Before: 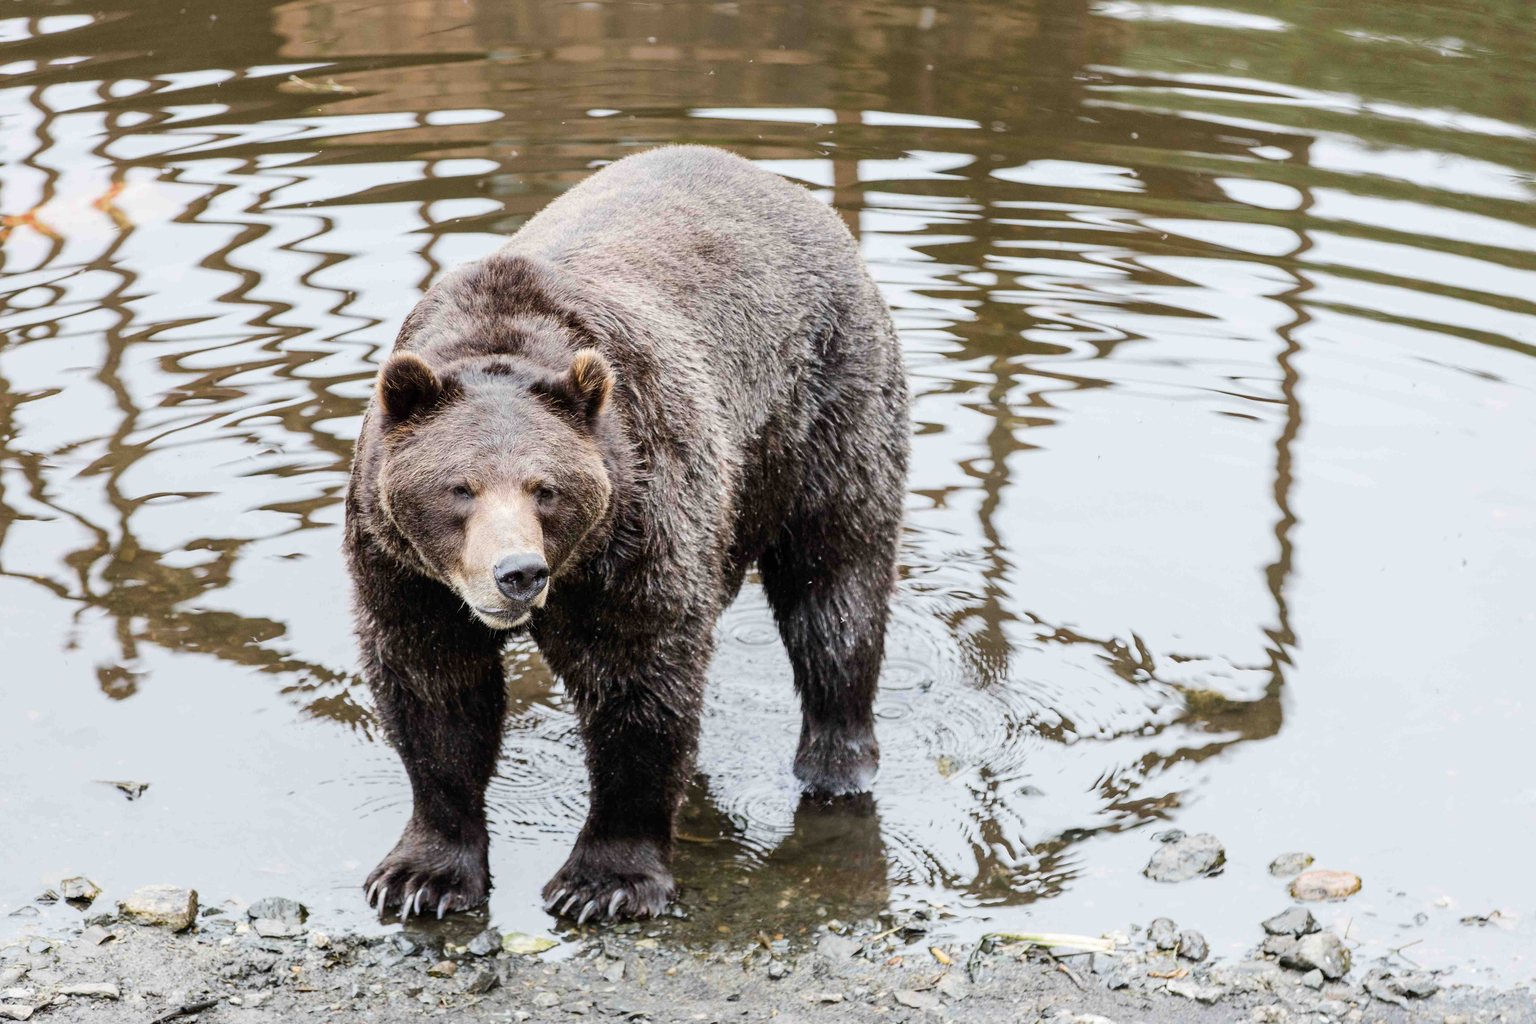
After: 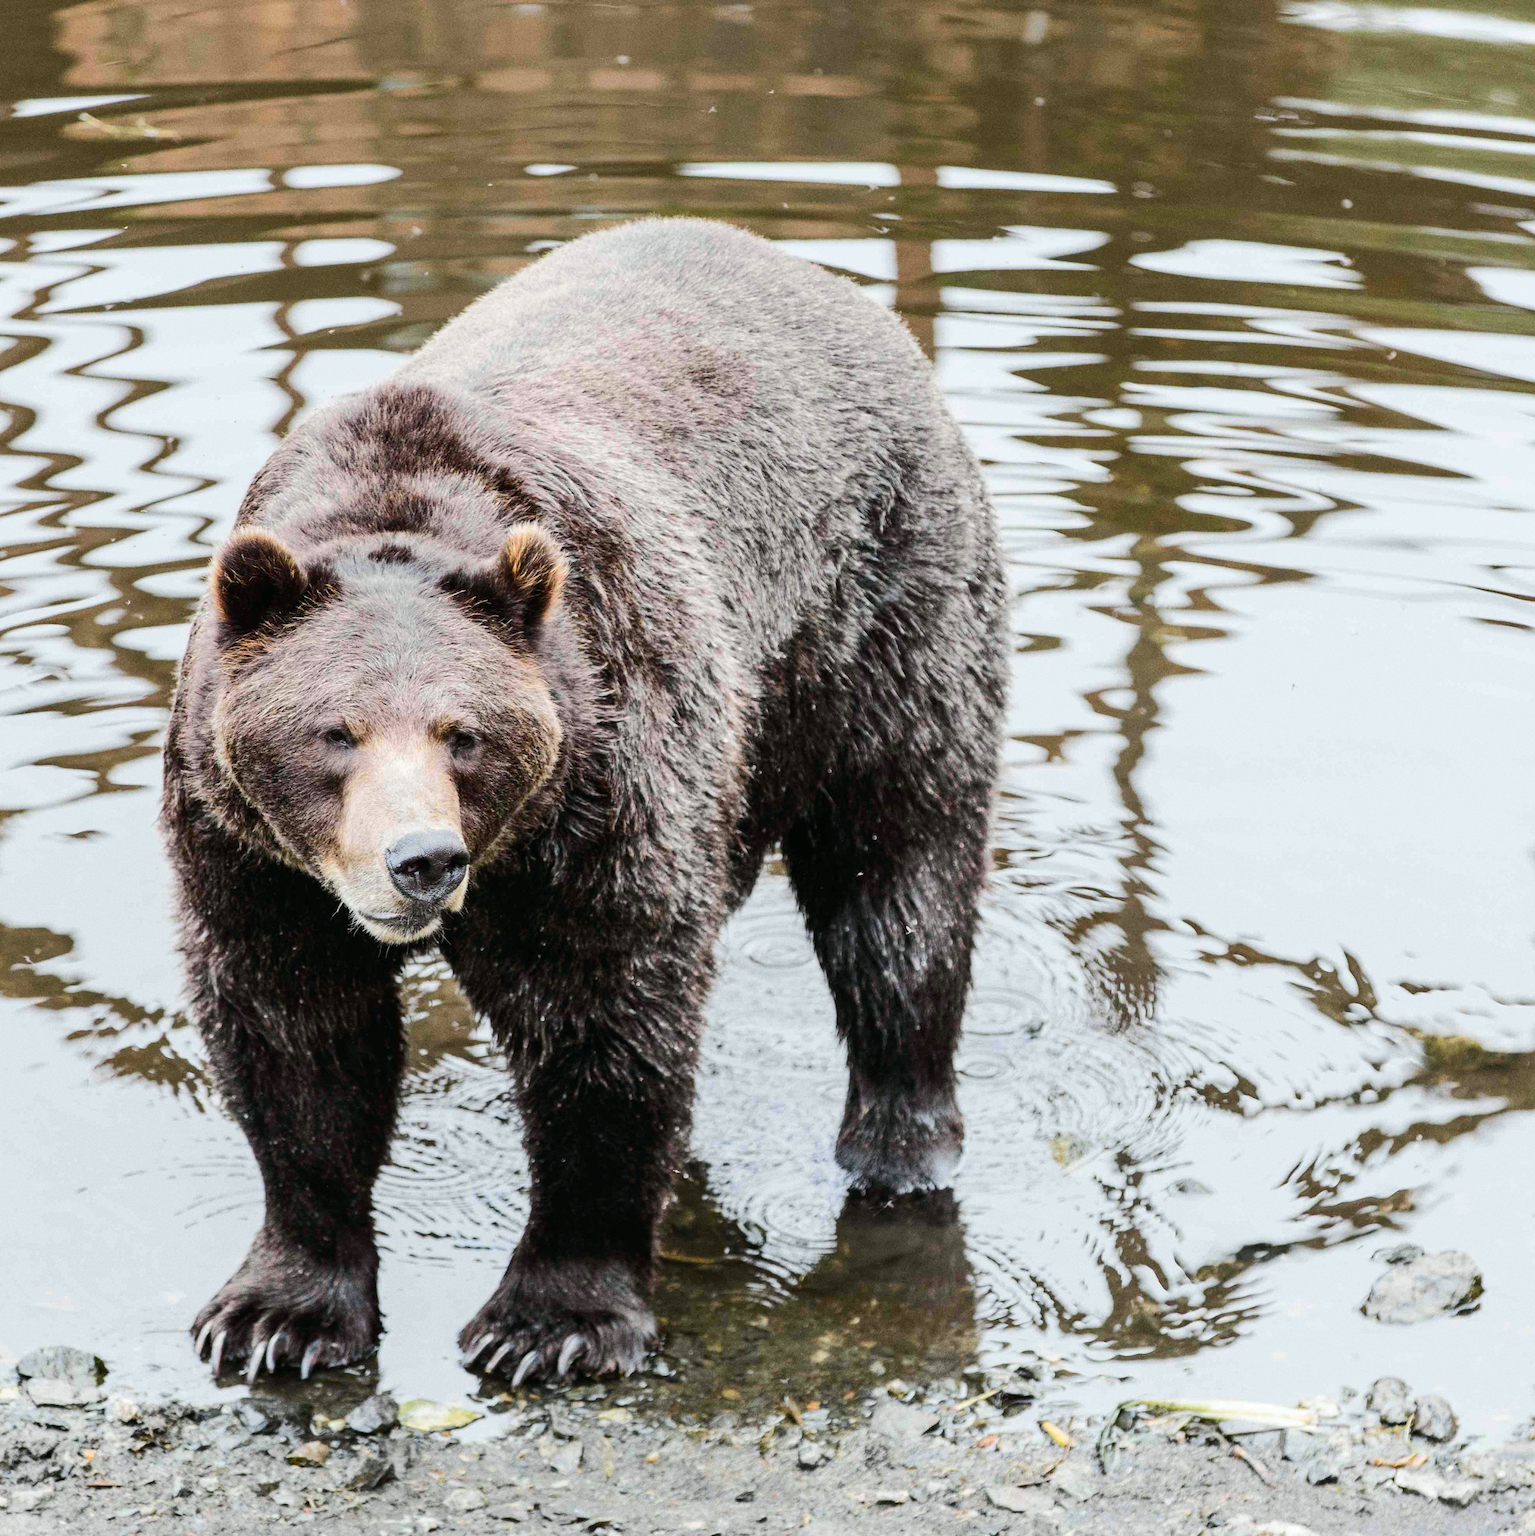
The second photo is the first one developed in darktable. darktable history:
crop: left 15.419%, right 17.914%
shadows and highlights: radius 334.93, shadows 63.48, highlights 6.06, compress 87.7%, highlights color adjustment 39.73%, soften with gaussian
grain: coarseness 0.09 ISO
tone curve: curves: ch0 [(0, 0.01) (0.037, 0.032) (0.131, 0.108) (0.275, 0.256) (0.483, 0.512) (0.61, 0.665) (0.696, 0.742) (0.792, 0.819) (0.911, 0.925) (0.997, 0.995)]; ch1 [(0, 0) (0.301, 0.3) (0.423, 0.421) (0.492, 0.488) (0.507, 0.503) (0.53, 0.532) (0.573, 0.586) (0.683, 0.702) (0.746, 0.77) (1, 1)]; ch2 [(0, 0) (0.246, 0.233) (0.36, 0.352) (0.415, 0.415) (0.485, 0.487) (0.502, 0.504) (0.525, 0.518) (0.539, 0.539) (0.587, 0.594) (0.636, 0.652) (0.711, 0.729) (0.845, 0.855) (0.998, 0.977)], color space Lab, independent channels, preserve colors none
white balance: emerald 1
